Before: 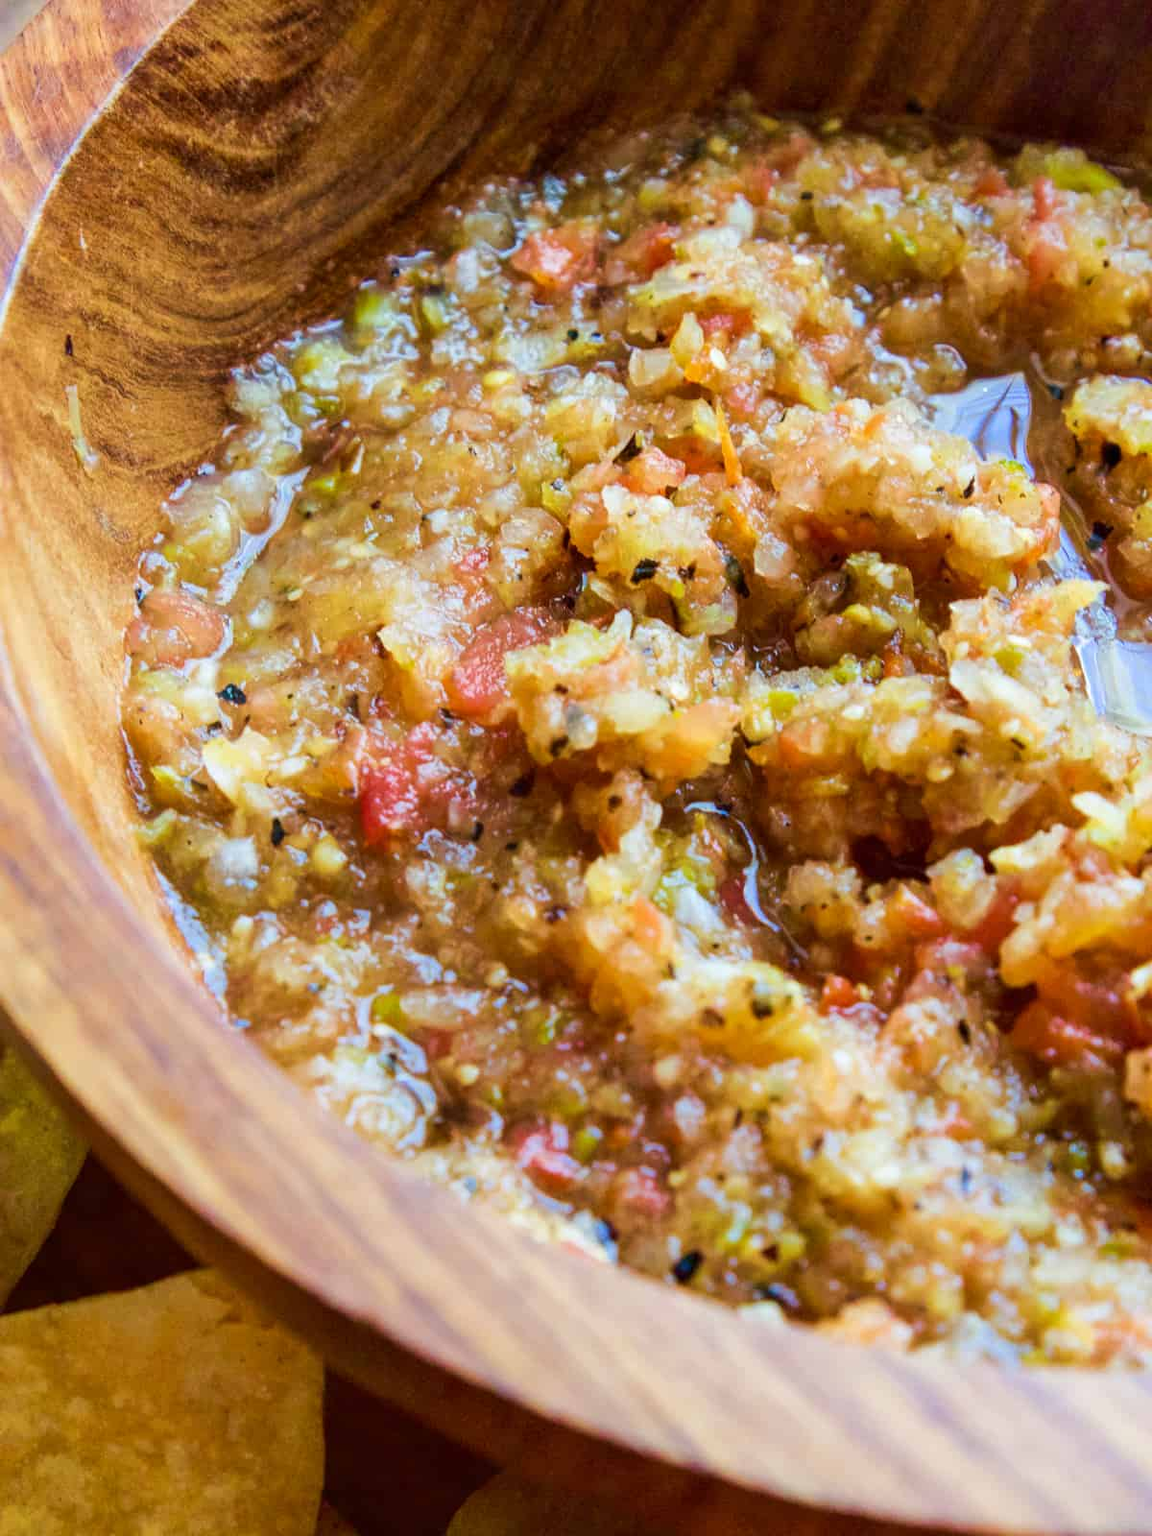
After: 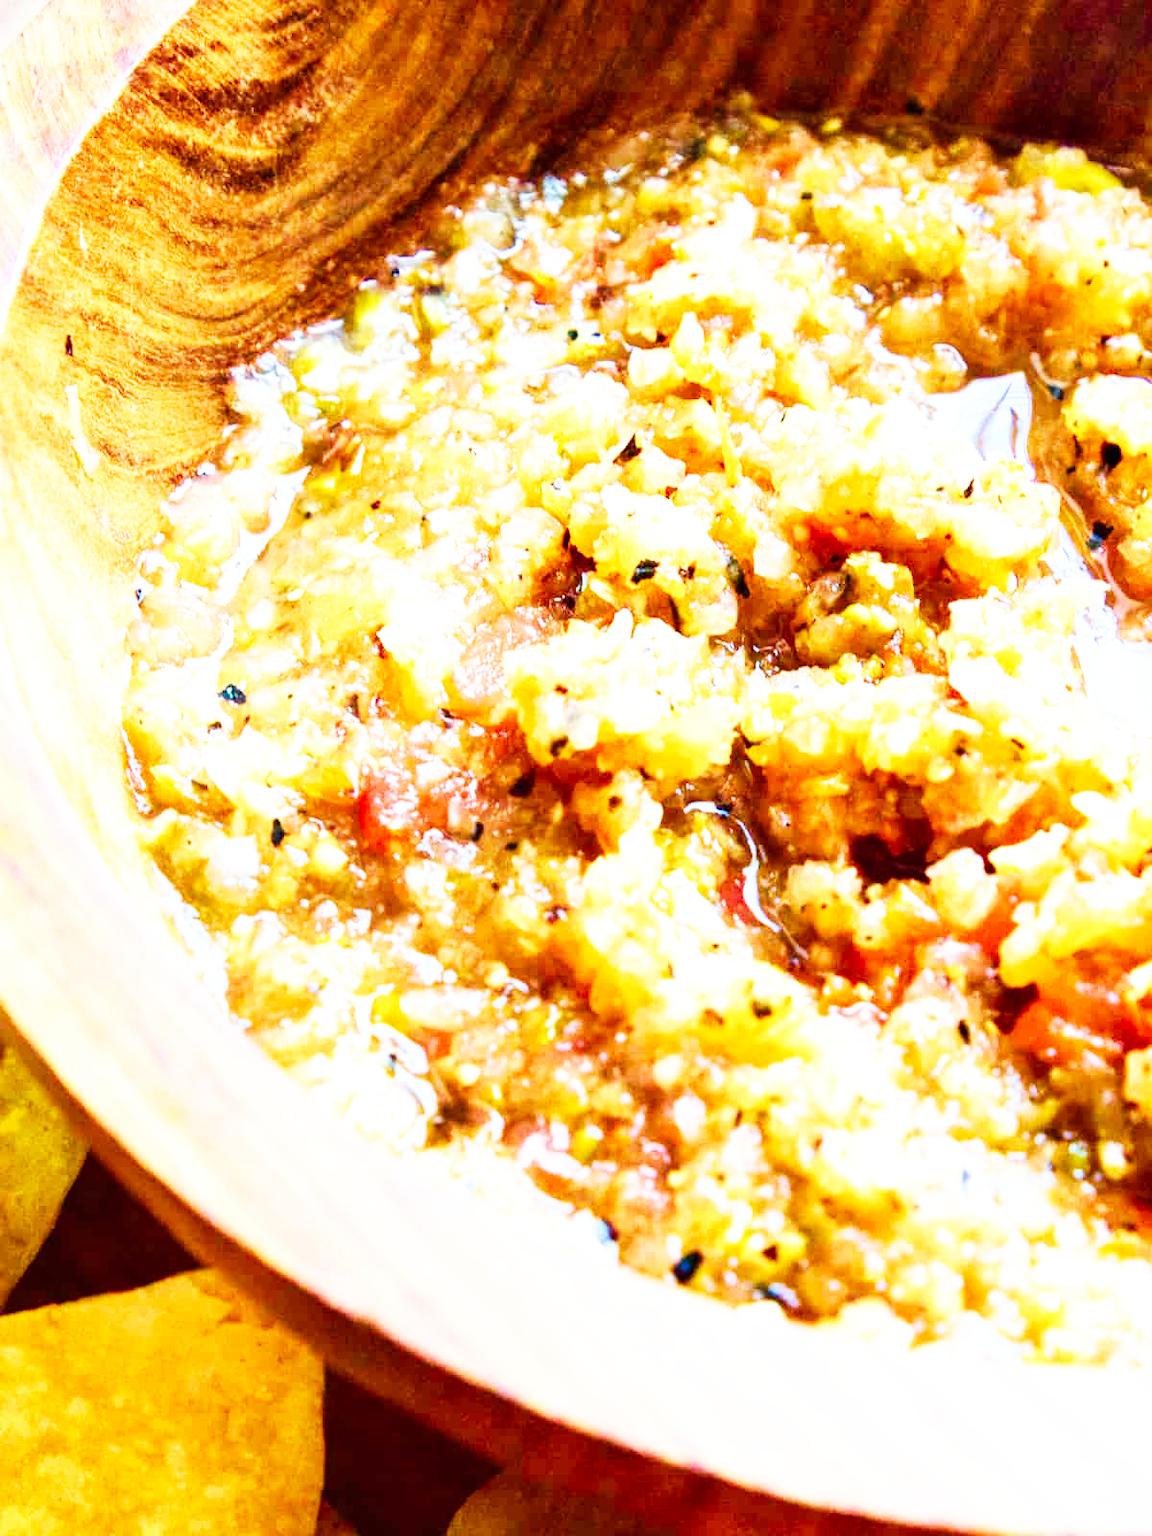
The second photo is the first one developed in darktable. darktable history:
base curve: curves: ch0 [(0, 0) (0.007, 0.004) (0.027, 0.03) (0.046, 0.07) (0.207, 0.54) (0.442, 0.872) (0.673, 0.972) (1, 1)], preserve colors none
exposure: black level correction 0, exposure 0.7 EV, compensate highlight preservation false
